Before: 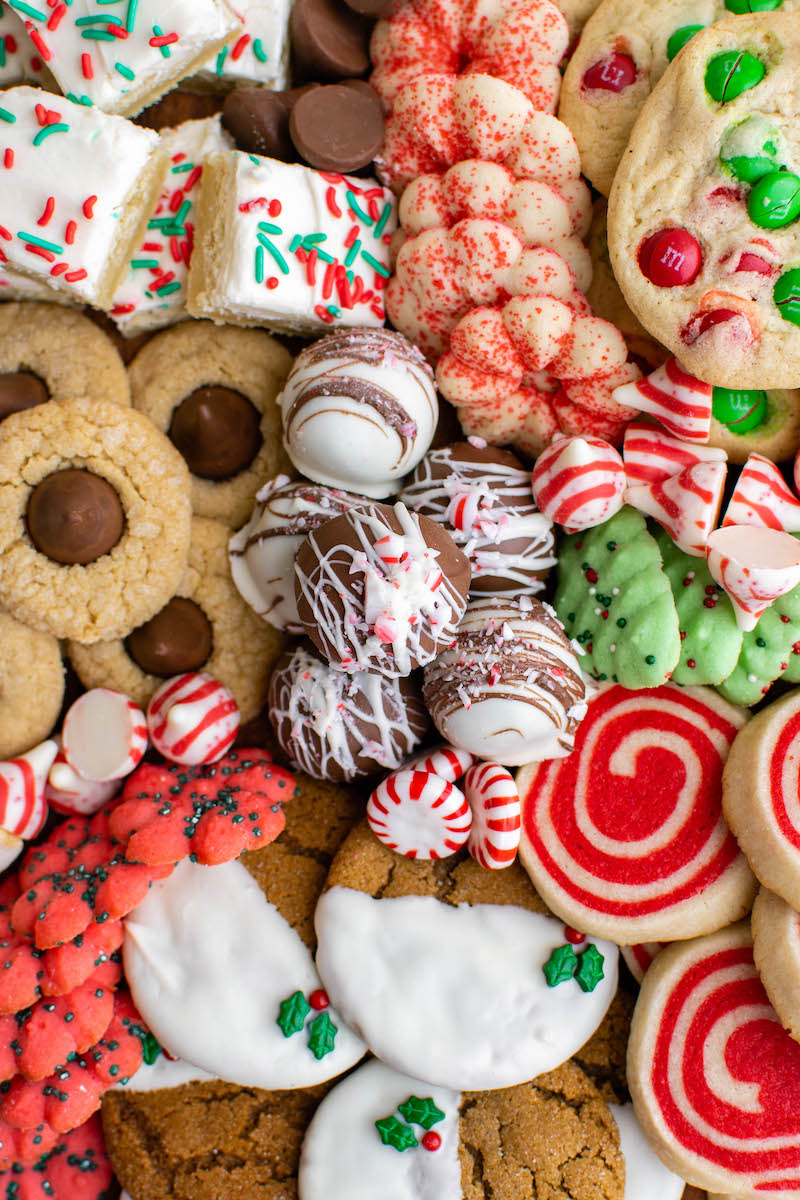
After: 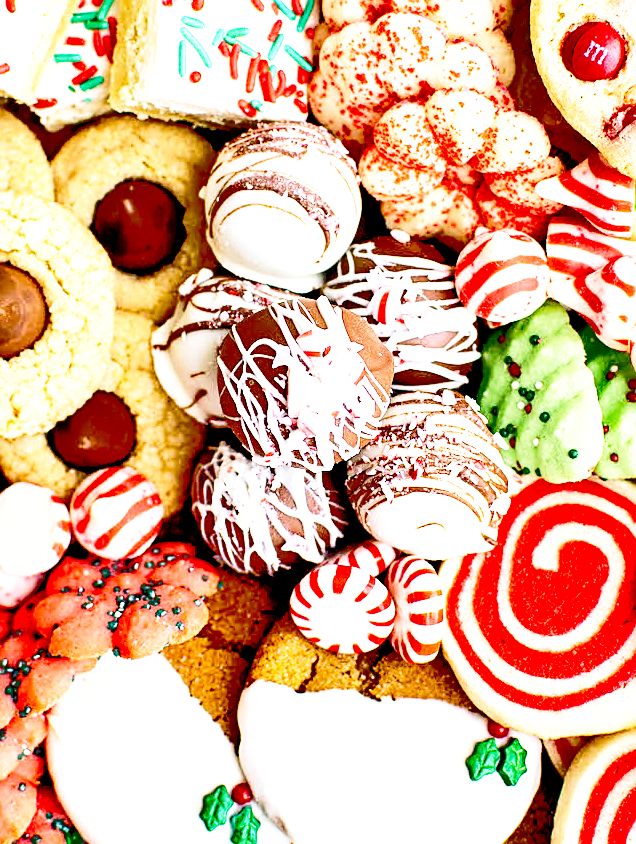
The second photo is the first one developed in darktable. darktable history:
contrast brightness saturation: contrast 0.043, saturation 0.072
crop: left 9.641%, top 17.221%, right 10.815%, bottom 12.403%
sharpen: on, module defaults
base curve: curves: ch0 [(0, 0) (0.032, 0.037) (0.105, 0.228) (0.435, 0.76) (0.856, 0.983) (1, 1)], preserve colors none
shadows and highlights: low approximation 0.01, soften with gaussian
exposure: black level correction 0.011, exposure 1.081 EV, compensate exposure bias true, compensate highlight preservation false
tone equalizer: -8 EV -0.506 EV, -7 EV -0.35 EV, -6 EV -0.055 EV, -5 EV 0.421 EV, -4 EV 0.947 EV, -3 EV 0.773 EV, -2 EV -0.014 EV, -1 EV 0.142 EV, +0 EV -0.031 EV
velvia: on, module defaults
